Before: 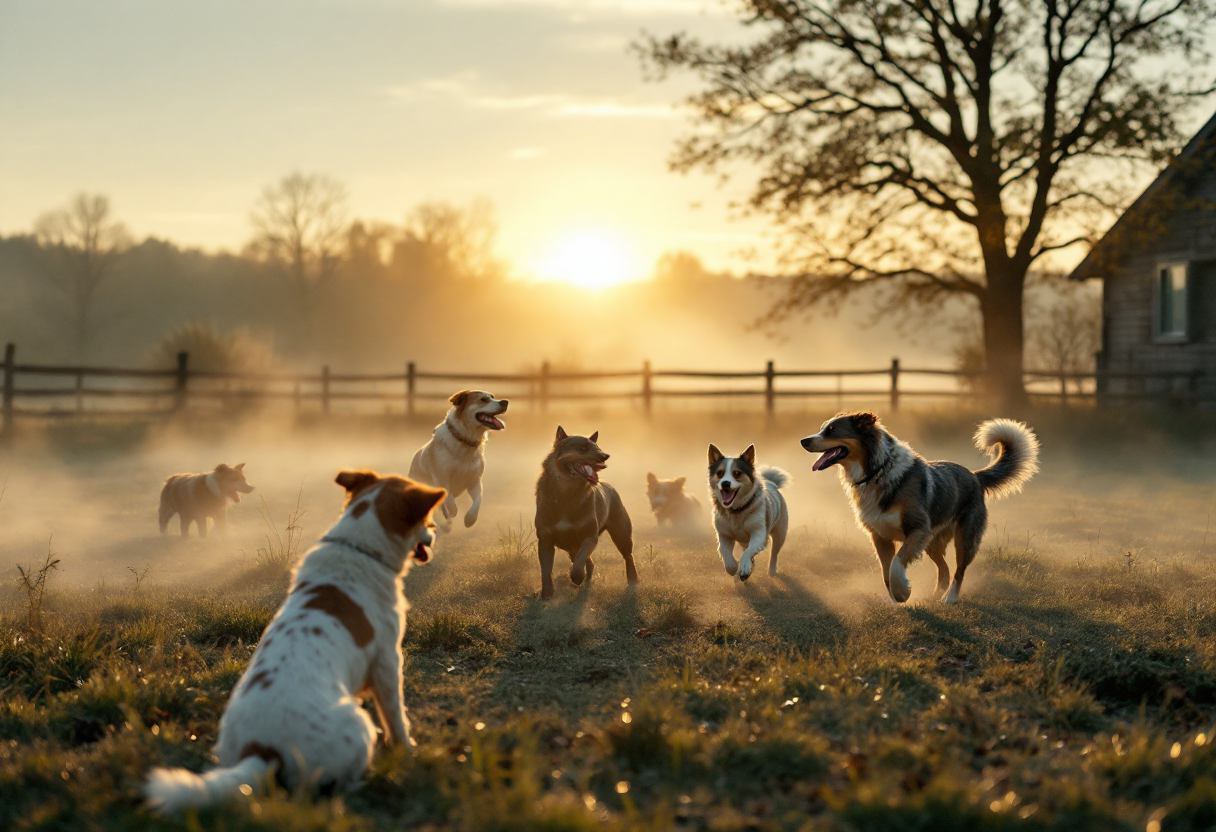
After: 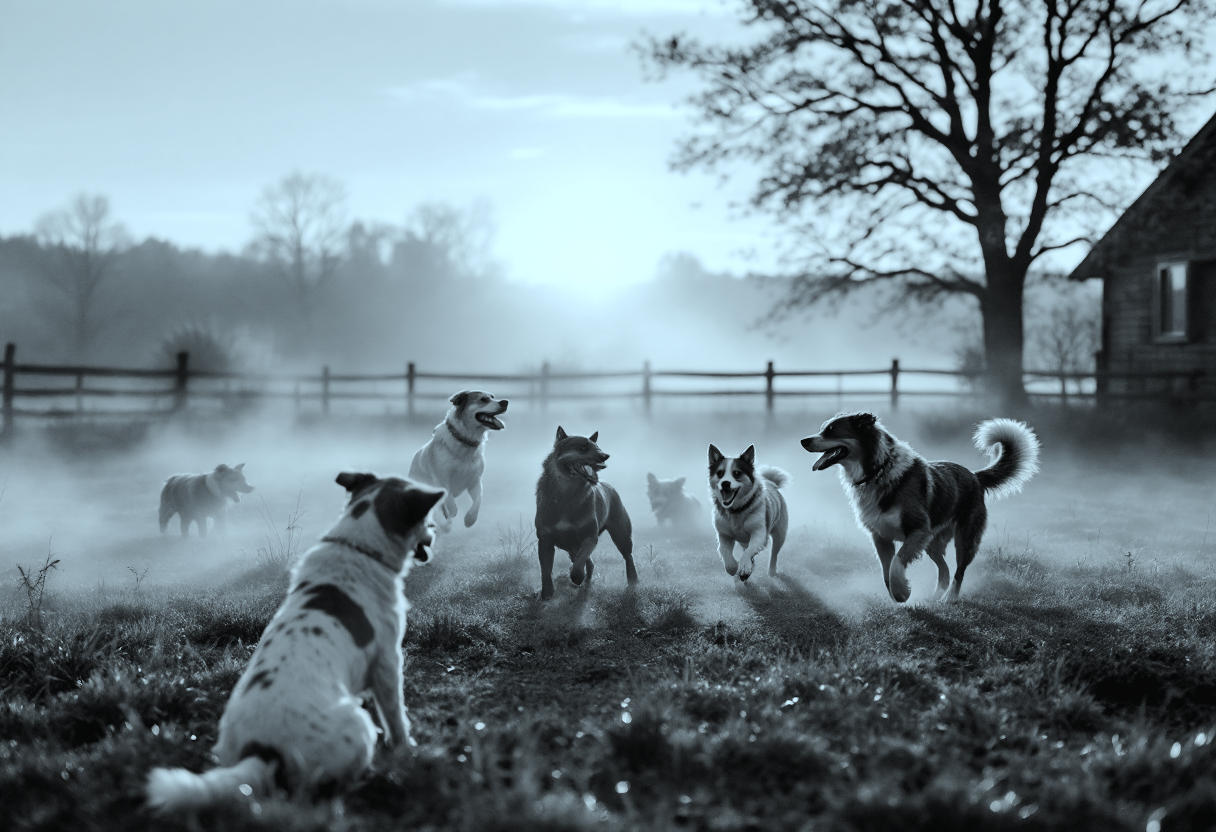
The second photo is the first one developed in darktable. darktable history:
color correction: highlights a* -13.41, highlights b* -17.83, saturation 0.71
contrast brightness saturation: saturation -0.986
tone curve: curves: ch0 [(0, 0) (0.003, 0.019) (0.011, 0.02) (0.025, 0.019) (0.044, 0.027) (0.069, 0.038) (0.1, 0.056) (0.136, 0.089) (0.177, 0.137) (0.224, 0.187) (0.277, 0.259) (0.335, 0.343) (0.399, 0.437) (0.468, 0.532) (0.543, 0.613) (0.623, 0.685) (0.709, 0.752) (0.801, 0.822) (0.898, 0.9) (1, 1)], color space Lab, independent channels, preserve colors none
